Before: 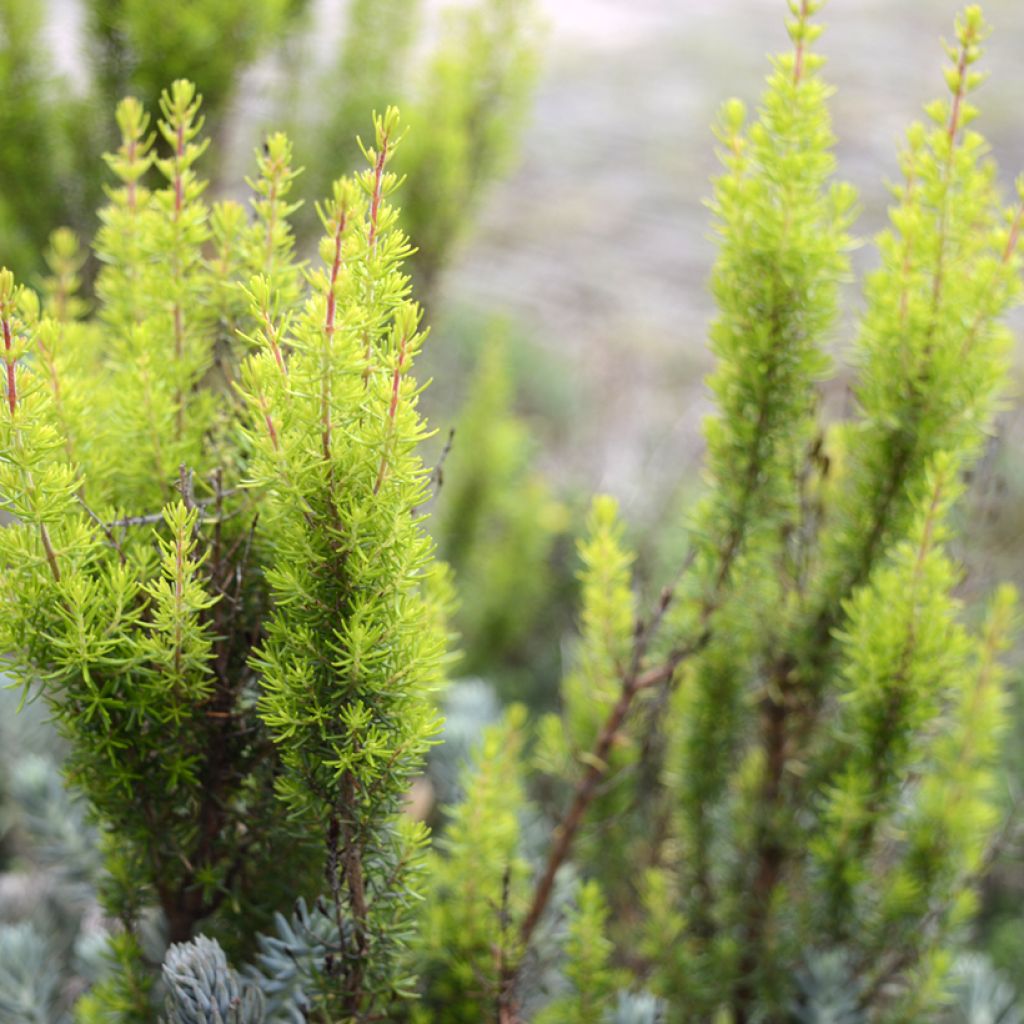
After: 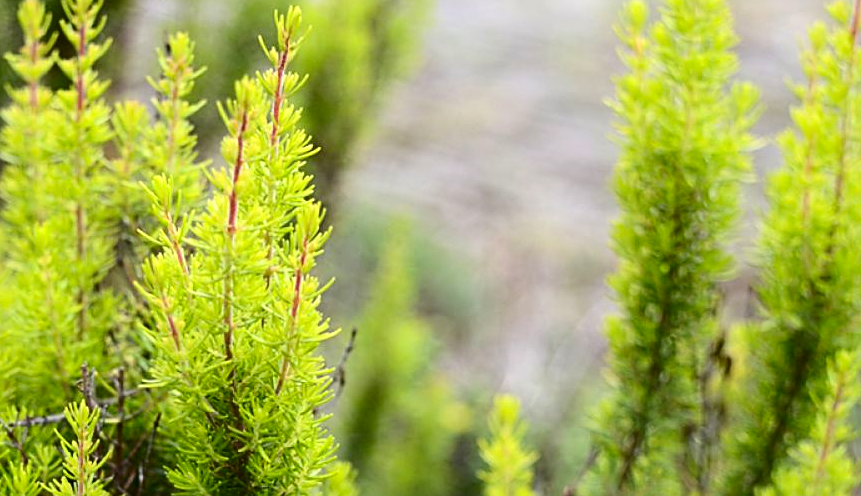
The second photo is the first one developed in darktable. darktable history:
sharpen: on, module defaults
base curve: curves: ch0 [(0, 0) (0.472, 0.455) (1, 1)], preserve colors none
crop and rotate: left 9.646%, top 9.769%, right 6.19%, bottom 41.786%
contrast brightness saturation: contrast 0.188, brightness -0.108, saturation 0.207
